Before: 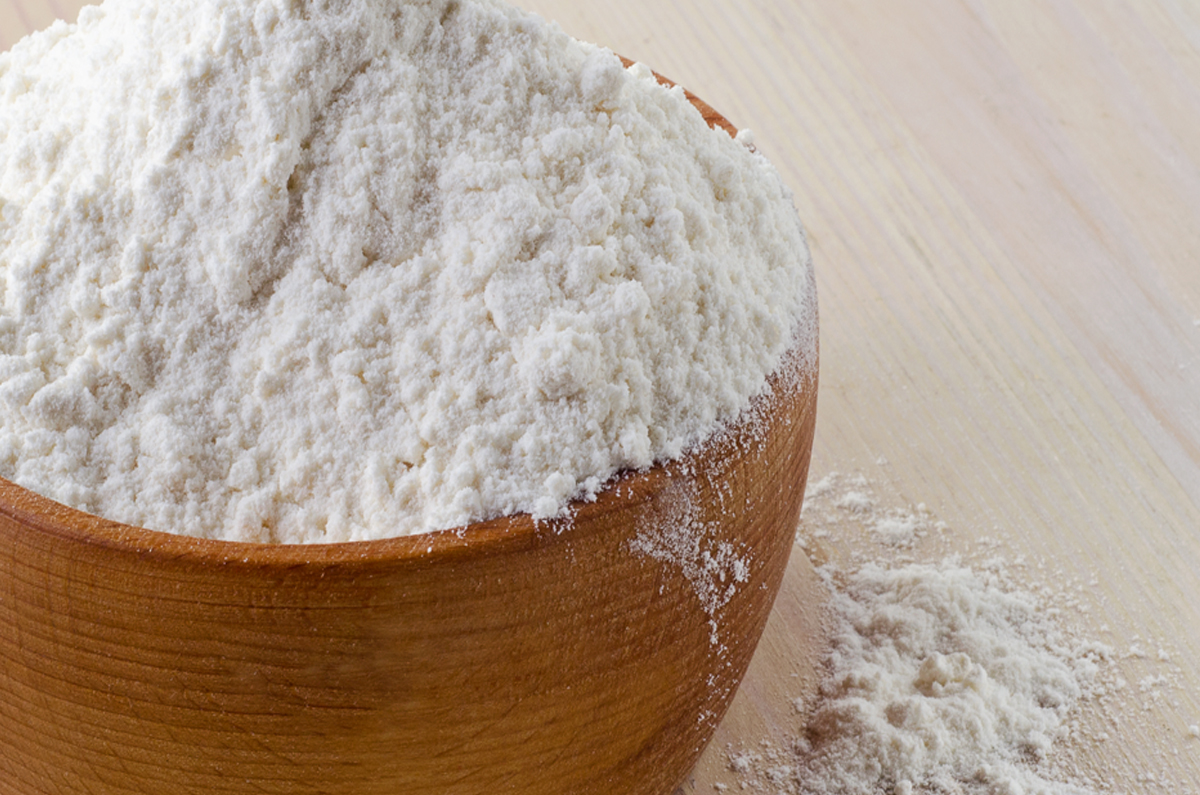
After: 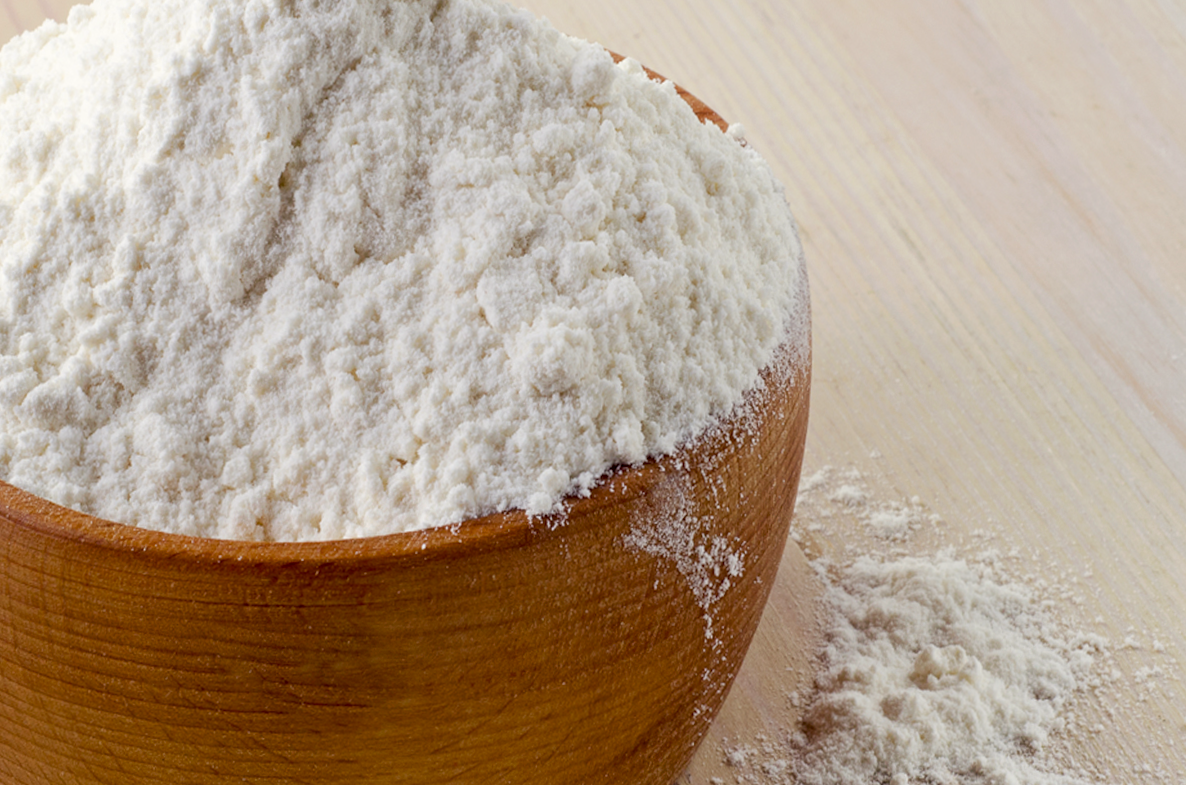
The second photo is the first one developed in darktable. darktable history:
color correction: highlights b* 3
rotate and perspective: rotation -0.45°, automatic cropping original format, crop left 0.008, crop right 0.992, crop top 0.012, crop bottom 0.988
exposure: black level correction 0.009, exposure 0.014 EV, compensate highlight preservation false
